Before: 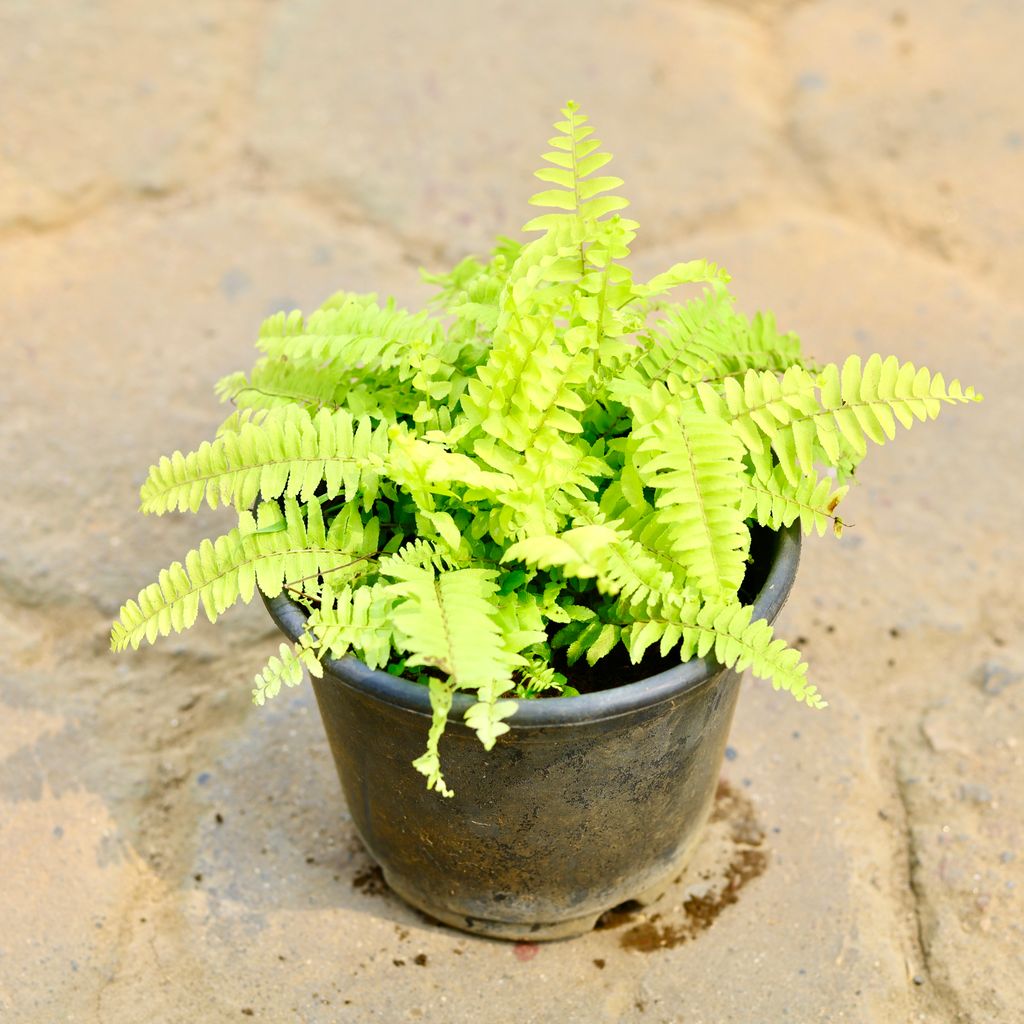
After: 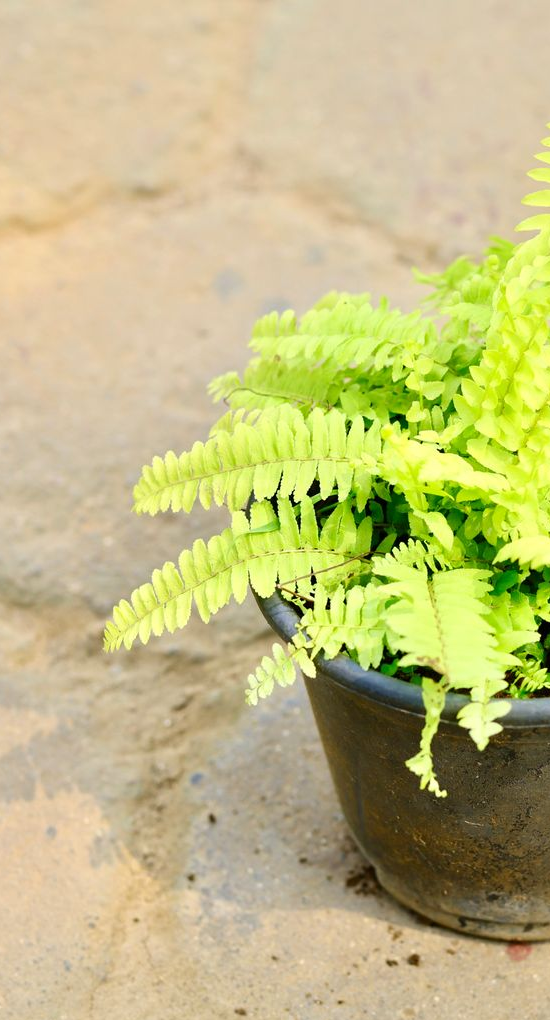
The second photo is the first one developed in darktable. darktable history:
crop: left 0.692%, right 45.155%, bottom 0.089%
